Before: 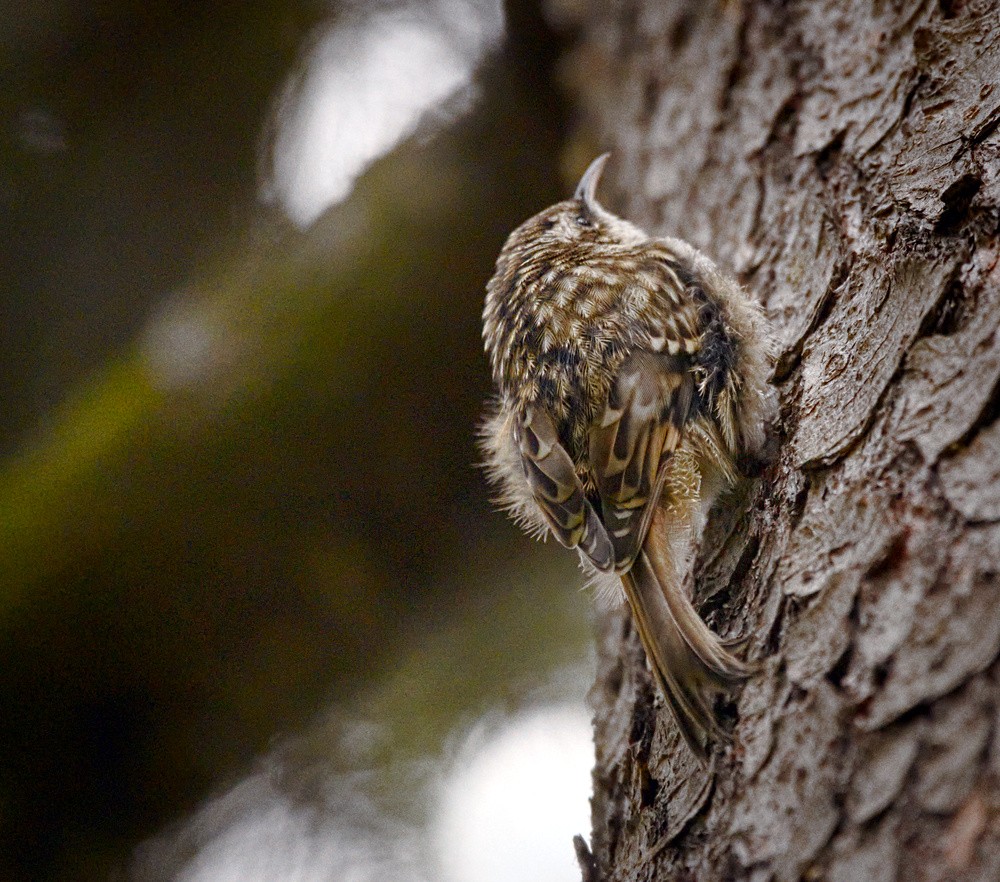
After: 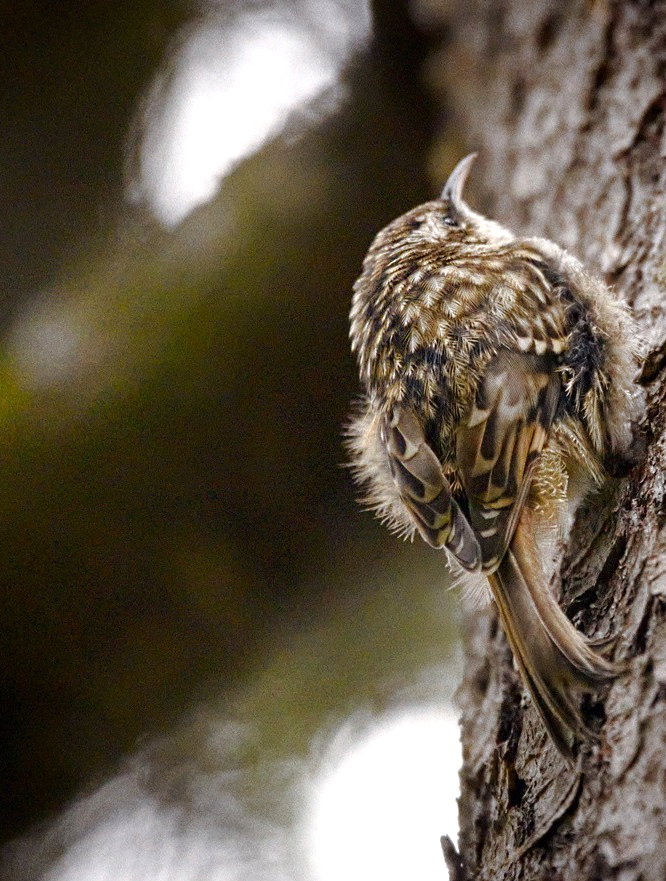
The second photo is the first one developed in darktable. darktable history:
tone equalizer: -8 EV -0.436 EV, -7 EV -0.409 EV, -6 EV -0.344 EV, -5 EV -0.219 EV, -3 EV 0.249 EV, -2 EV 0.348 EV, -1 EV 0.413 EV, +0 EV 0.435 EV
crop and rotate: left 13.351%, right 19.984%
